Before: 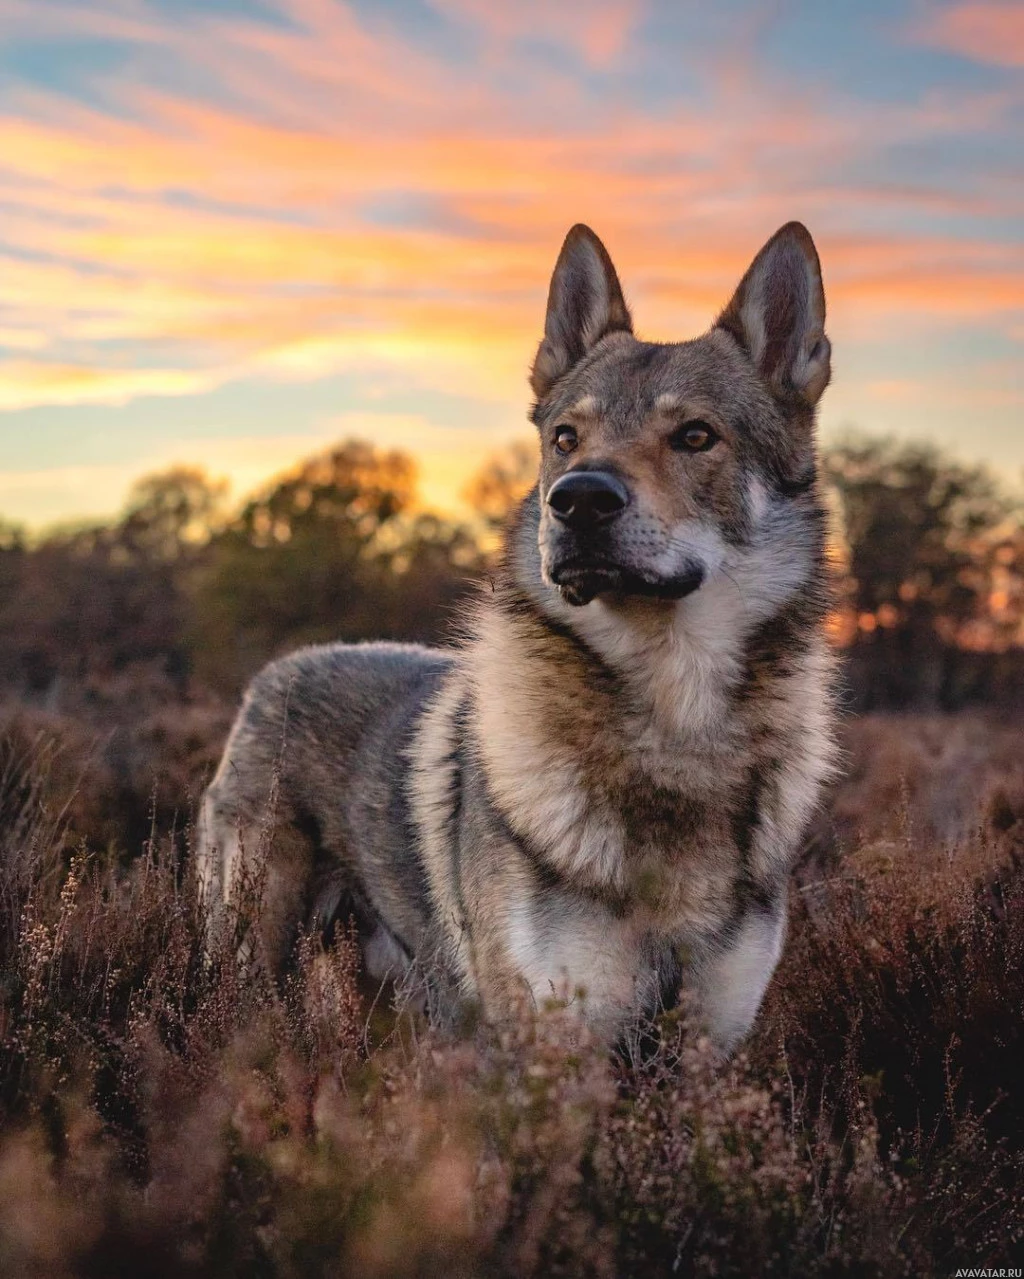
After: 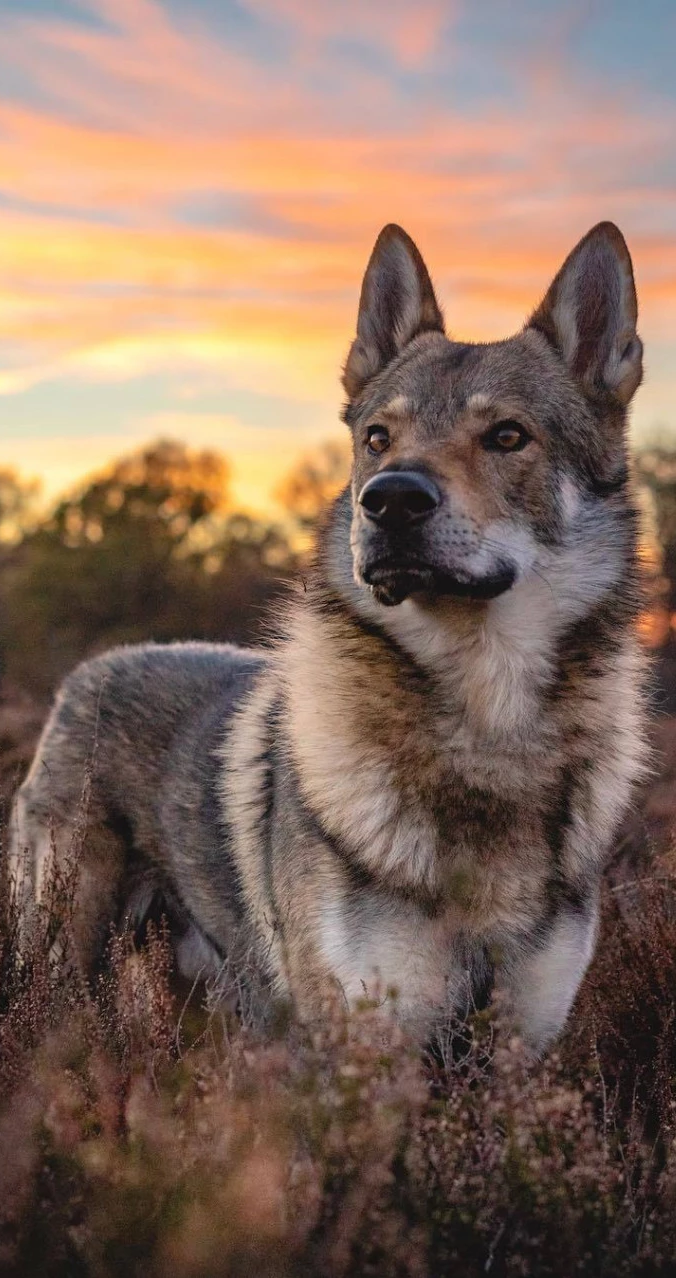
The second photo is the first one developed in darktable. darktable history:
crop and rotate: left 18.442%, right 15.508%
exposure: compensate highlight preservation false
